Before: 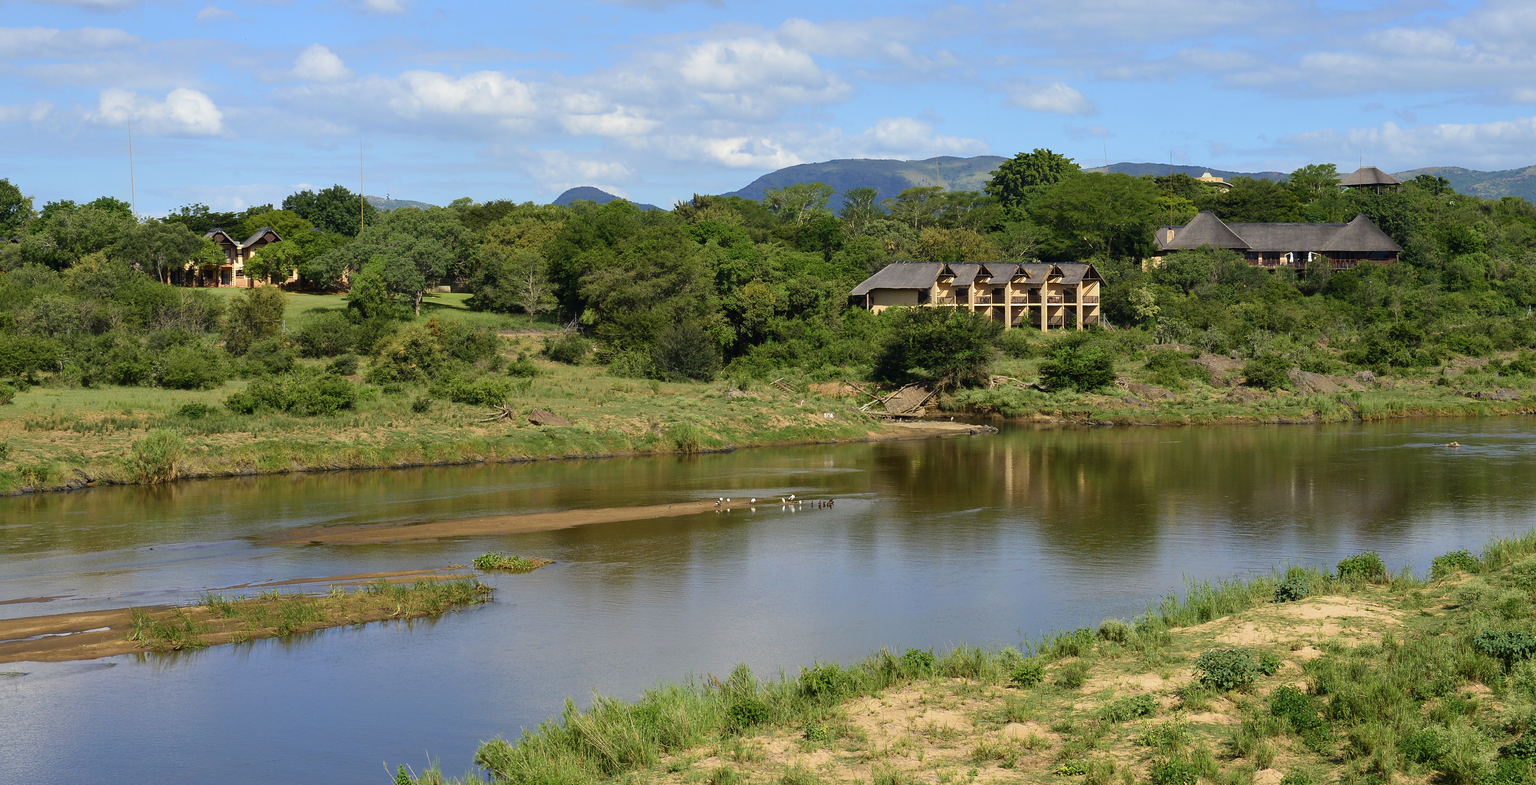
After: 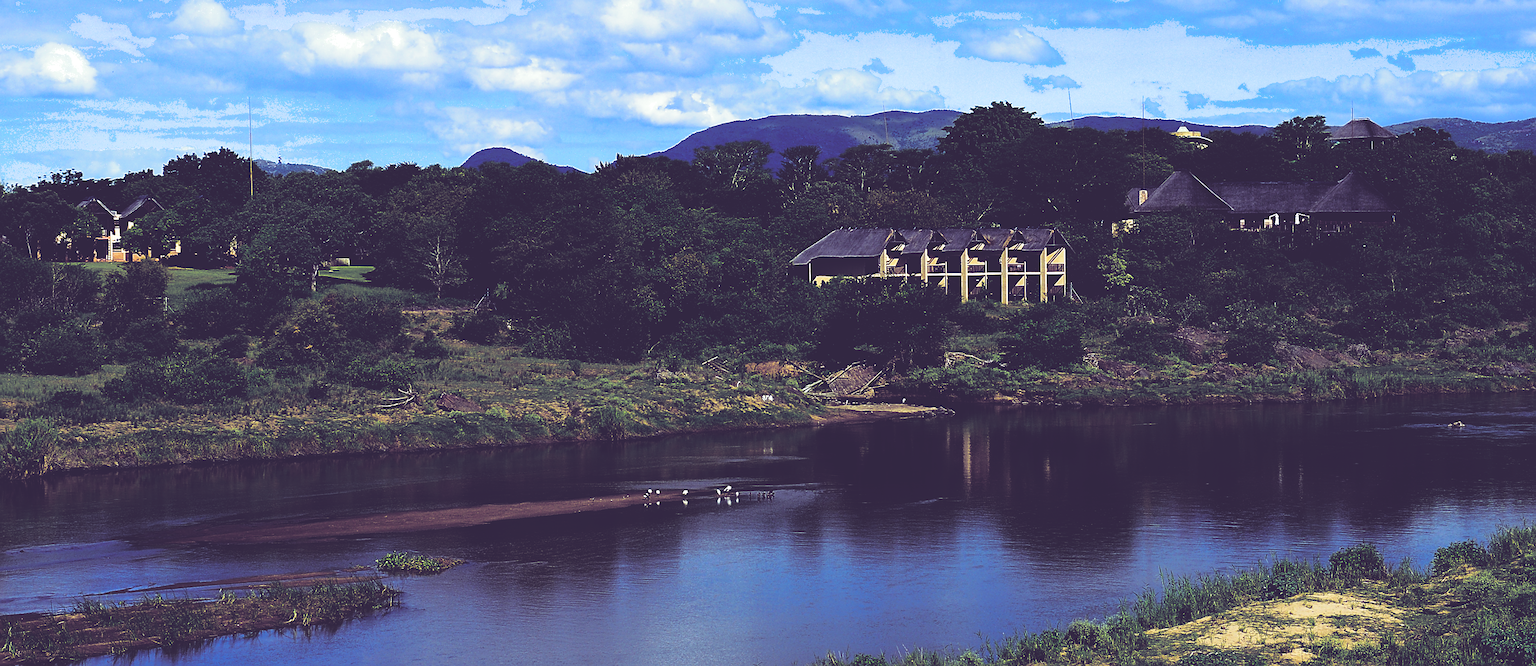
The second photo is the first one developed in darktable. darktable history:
base curve: curves: ch0 [(0, 0.036) (0.083, 0.04) (0.804, 1)], preserve colors none
white balance: red 0.931, blue 1.11
sharpen: on, module defaults
split-toning: shadows › hue 255.6°, shadows › saturation 0.66, highlights › hue 43.2°, highlights › saturation 0.68, balance -50.1
rotate and perspective: rotation -0.45°, automatic cropping original format, crop left 0.008, crop right 0.992, crop top 0.012, crop bottom 0.988
crop: left 8.155%, top 6.611%, bottom 15.385%
